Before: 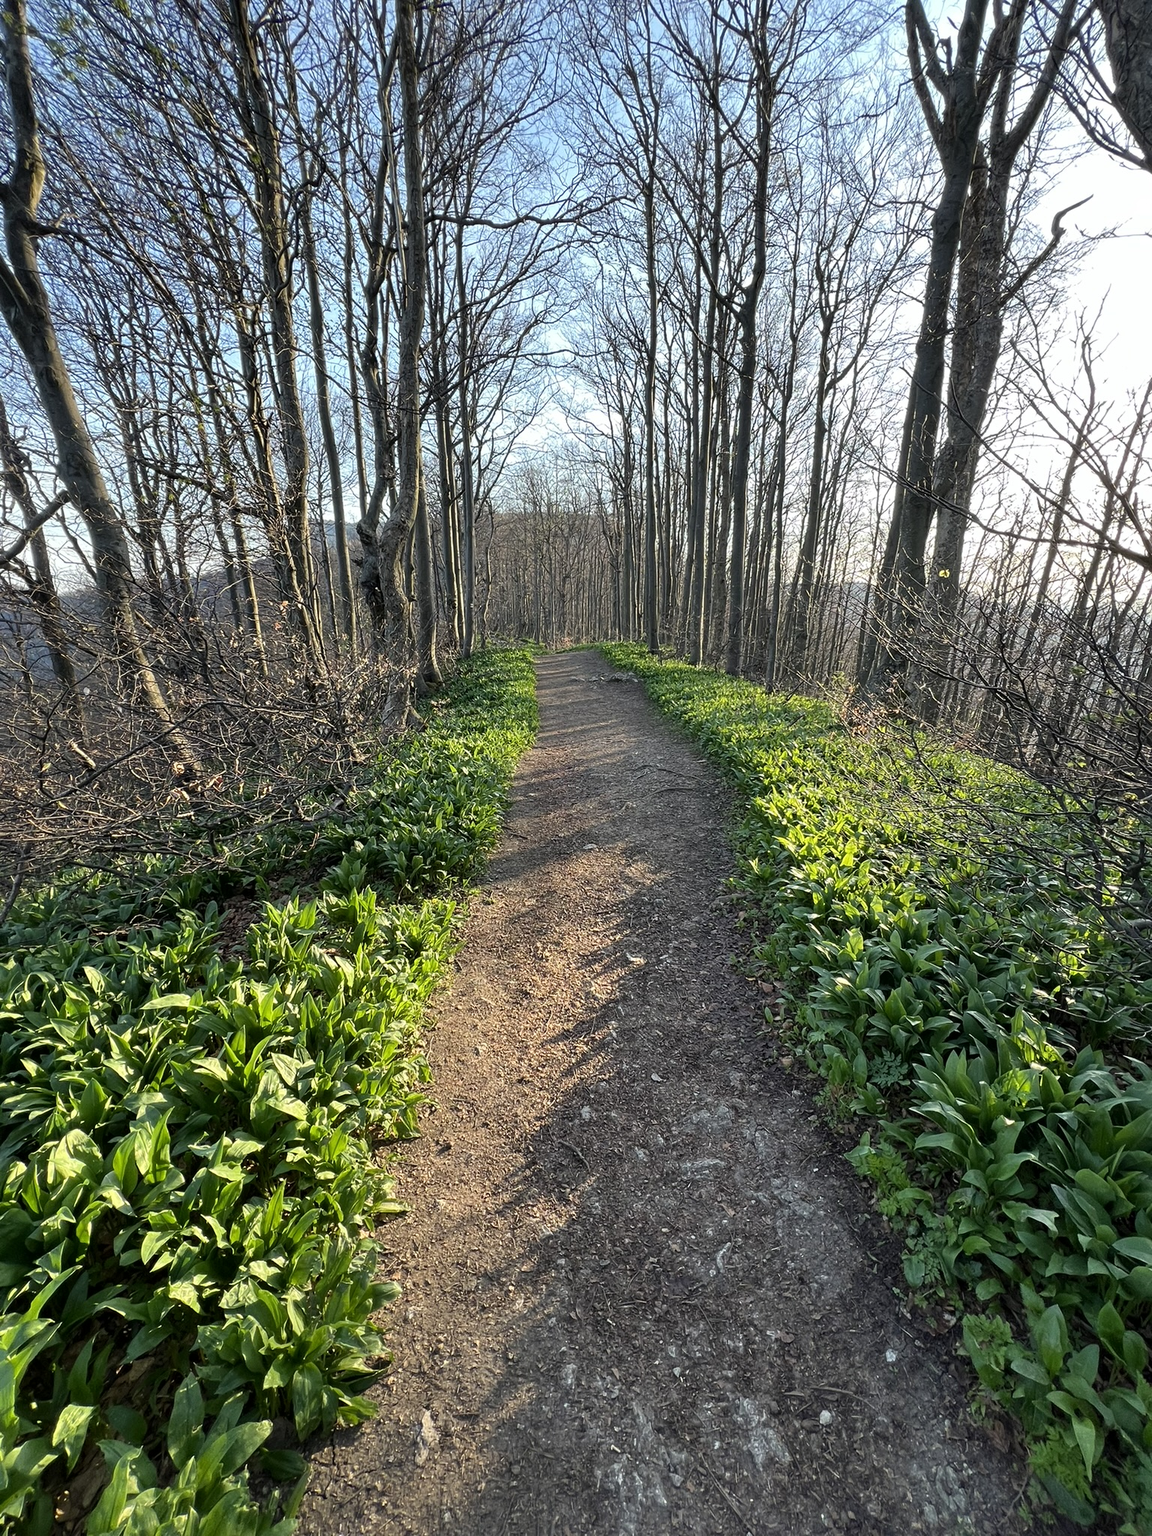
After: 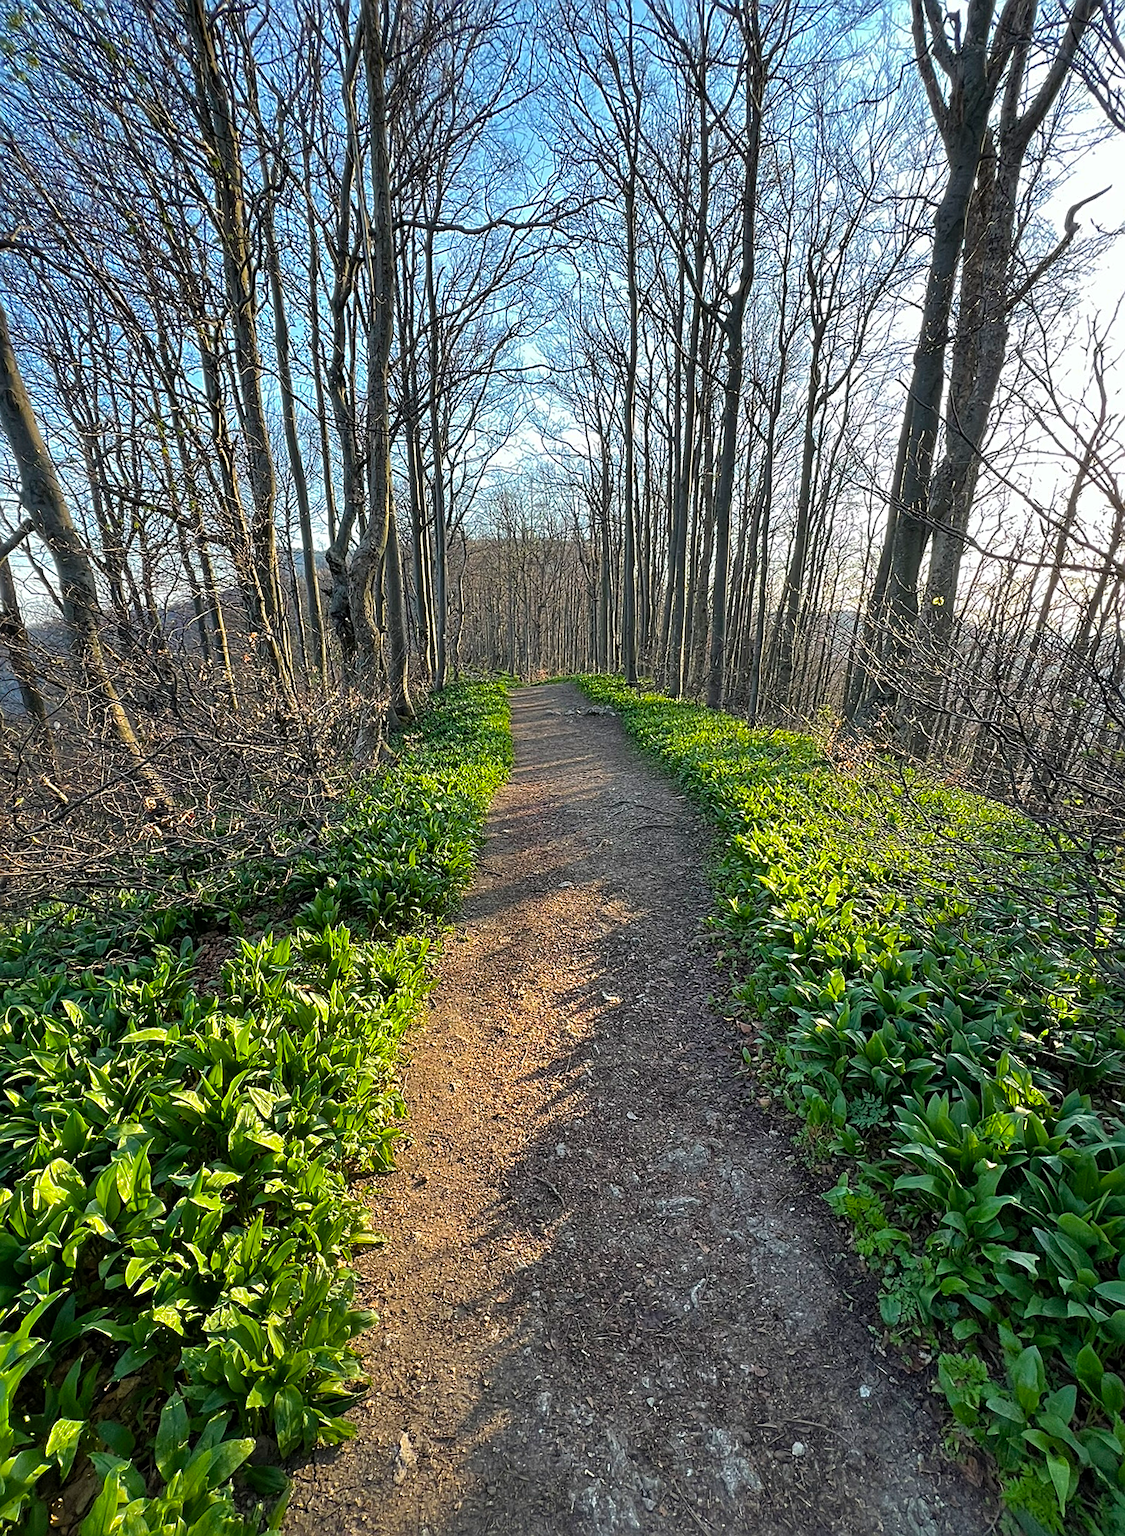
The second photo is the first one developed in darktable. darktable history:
color balance rgb: perceptual saturation grading › global saturation 20%, global vibrance 20%
rotate and perspective: rotation 0.074°, lens shift (vertical) 0.096, lens shift (horizontal) -0.041, crop left 0.043, crop right 0.952, crop top 0.024, crop bottom 0.979
sharpen: on, module defaults
tone equalizer: on, module defaults
shadows and highlights: shadows 30
